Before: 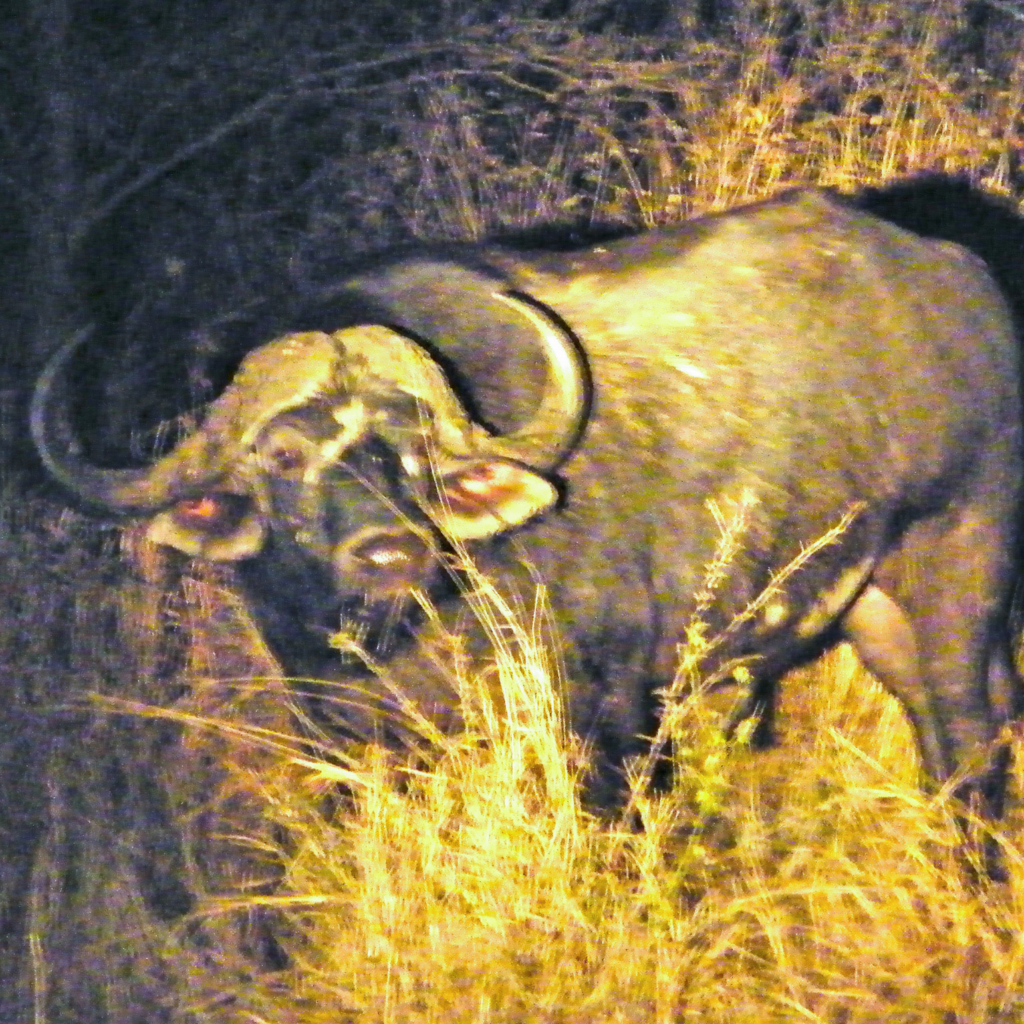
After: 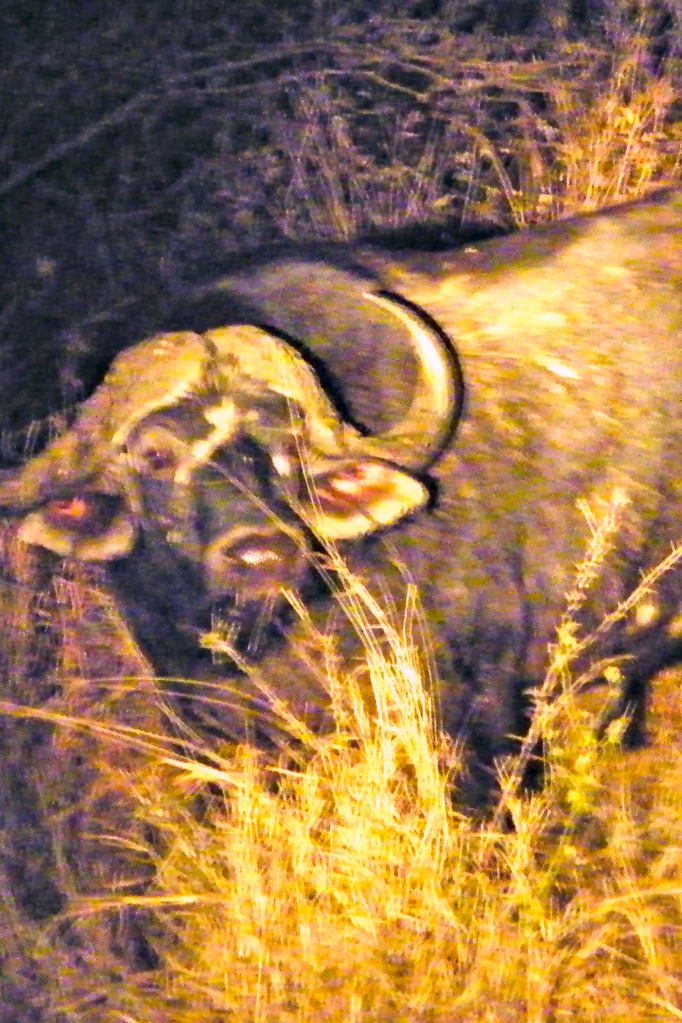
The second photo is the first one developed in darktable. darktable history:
haze removal: compatibility mode true, adaptive false
crop and rotate: left 12.673%, right 20.66%
color correction: highlights a* 14.52, highlights b* 4.84
